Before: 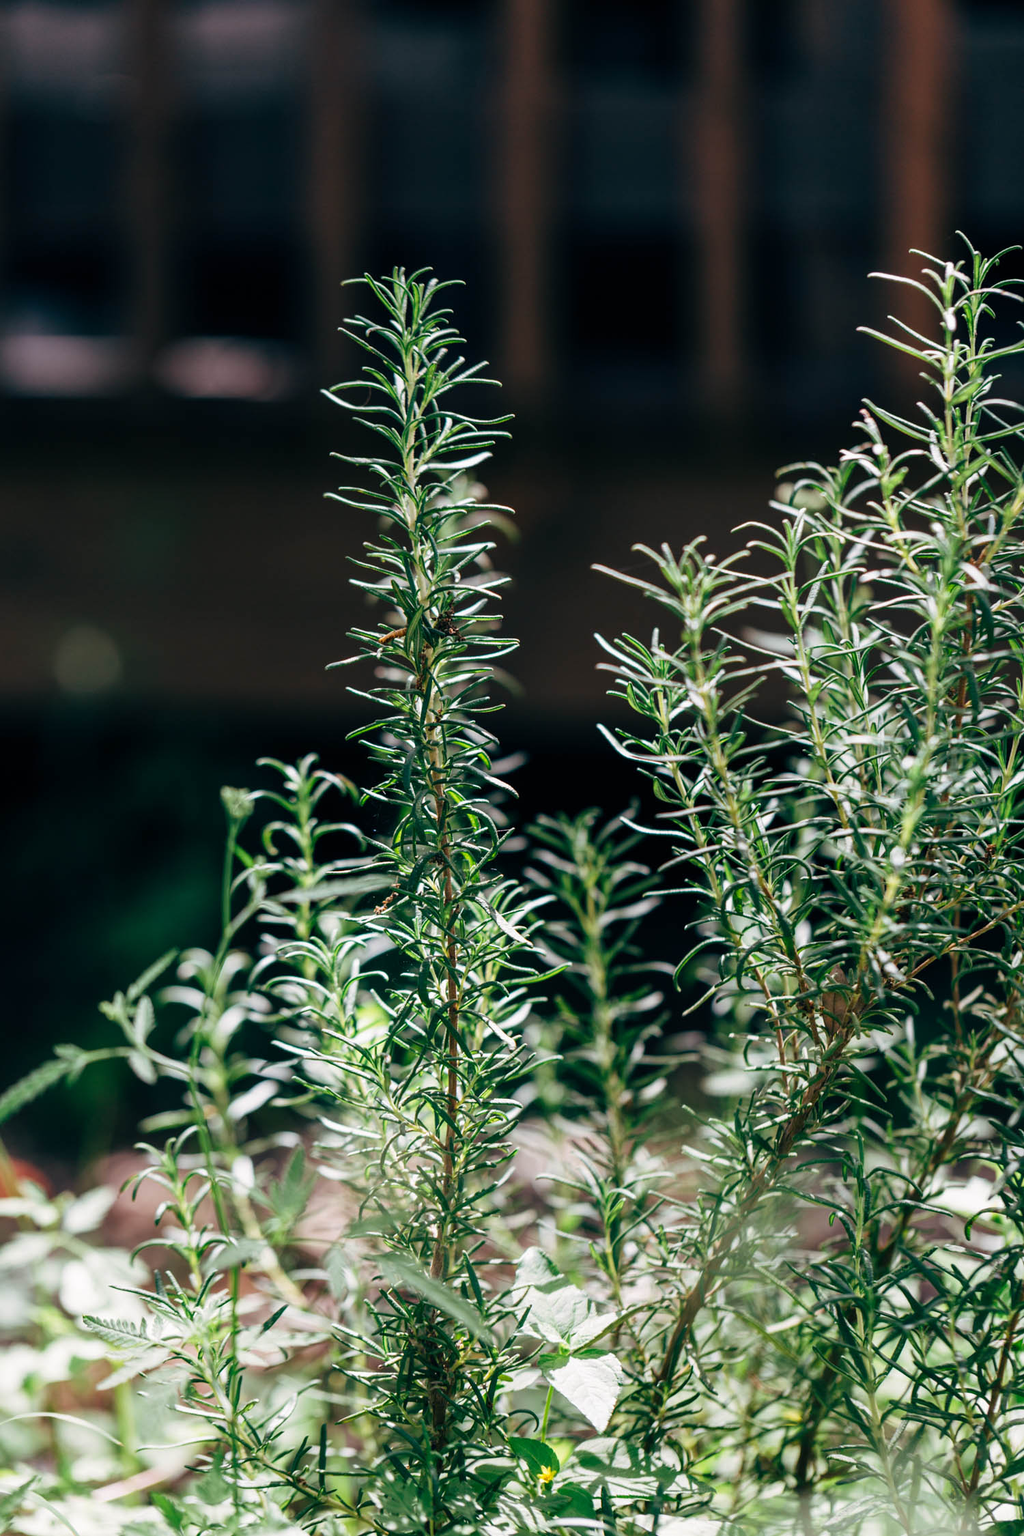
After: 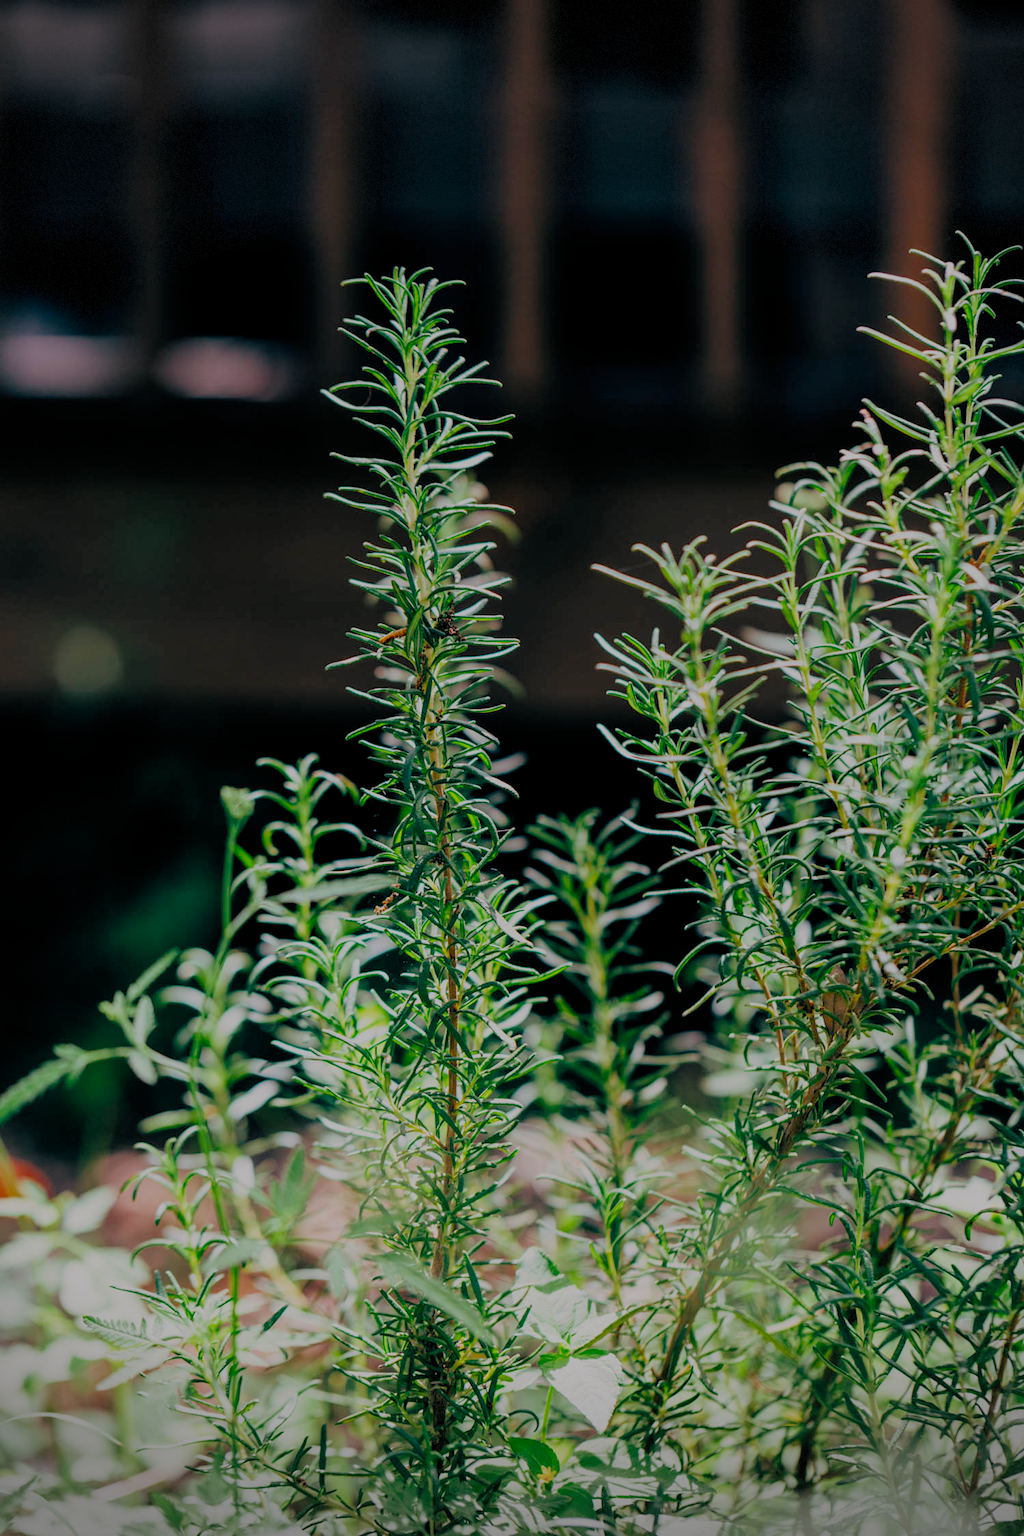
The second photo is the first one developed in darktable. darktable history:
vignetting: fall-off start 89.13%, fall-off radius 44.57%, width/height ratio 1.167, dithering 8-bit output
filmic rgb: black relative exposure -7.03 EV, white relative exposure 5.99 EV, target black luminance 0%, hardness 2.77, latitude 62.03%, contrast 0.692, highlights saturation mix 11.25%, shadows ↔ highlights balance -0.069%, color science v5 (2021), contrast in shadows safe, contrast in highlights safe
